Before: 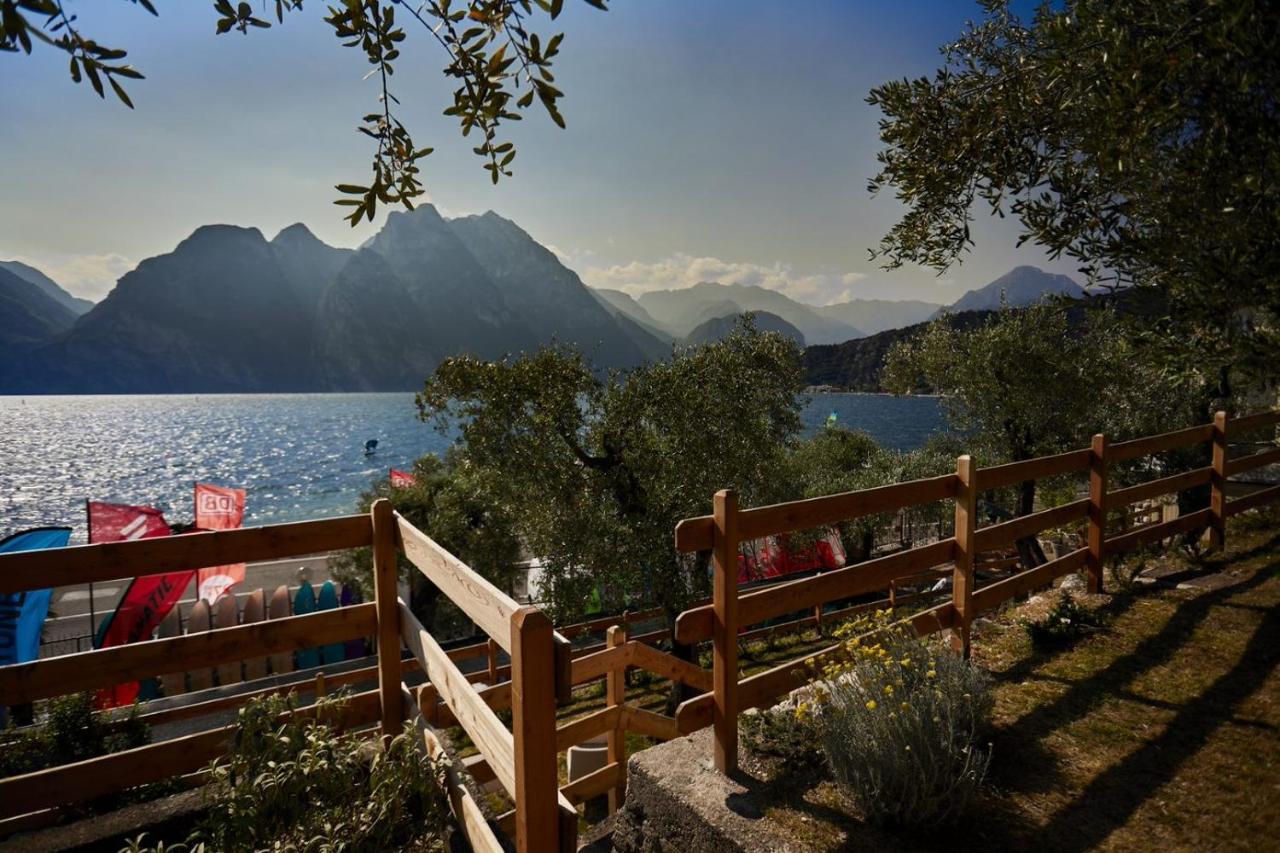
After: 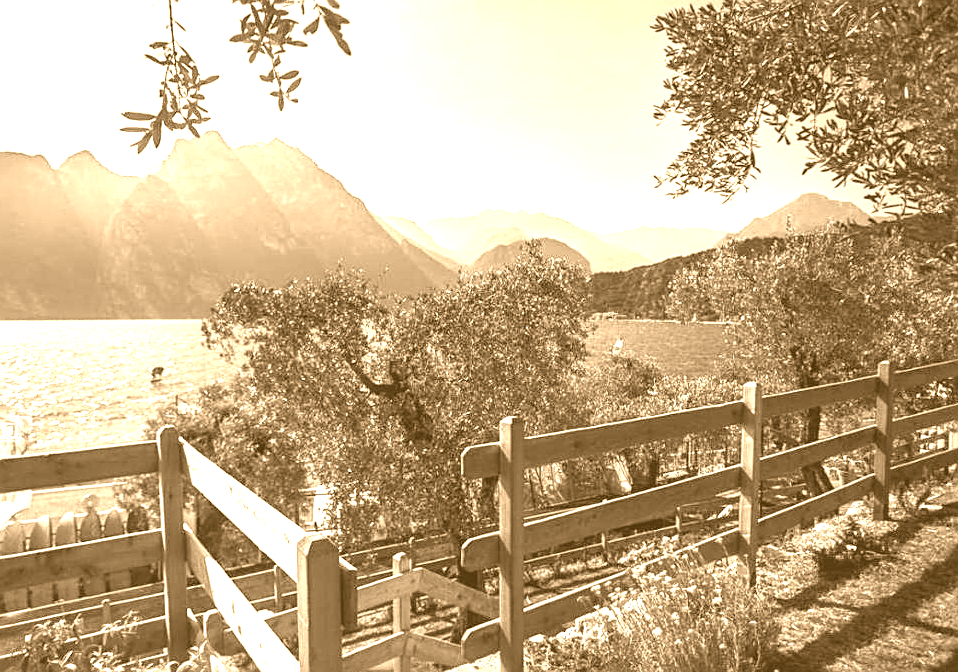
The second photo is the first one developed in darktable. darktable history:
exposure: black level correction 0, exposure 1.55 EV, compensate exposure bias true, compensate highlight preservation false
colorize: hue 28.8°, source mix 100%
white balance: red 0.766, blue 1.537
crop: left 16.768%, top 8.653%, right 8.362%, bottom 12.485%
sharpen: on, module defaults
local contrast: on, module defaults
color correction: highlights a* 10.32, highlights b* 14.66, shadows a* -9.59, shadows b* -15.02
